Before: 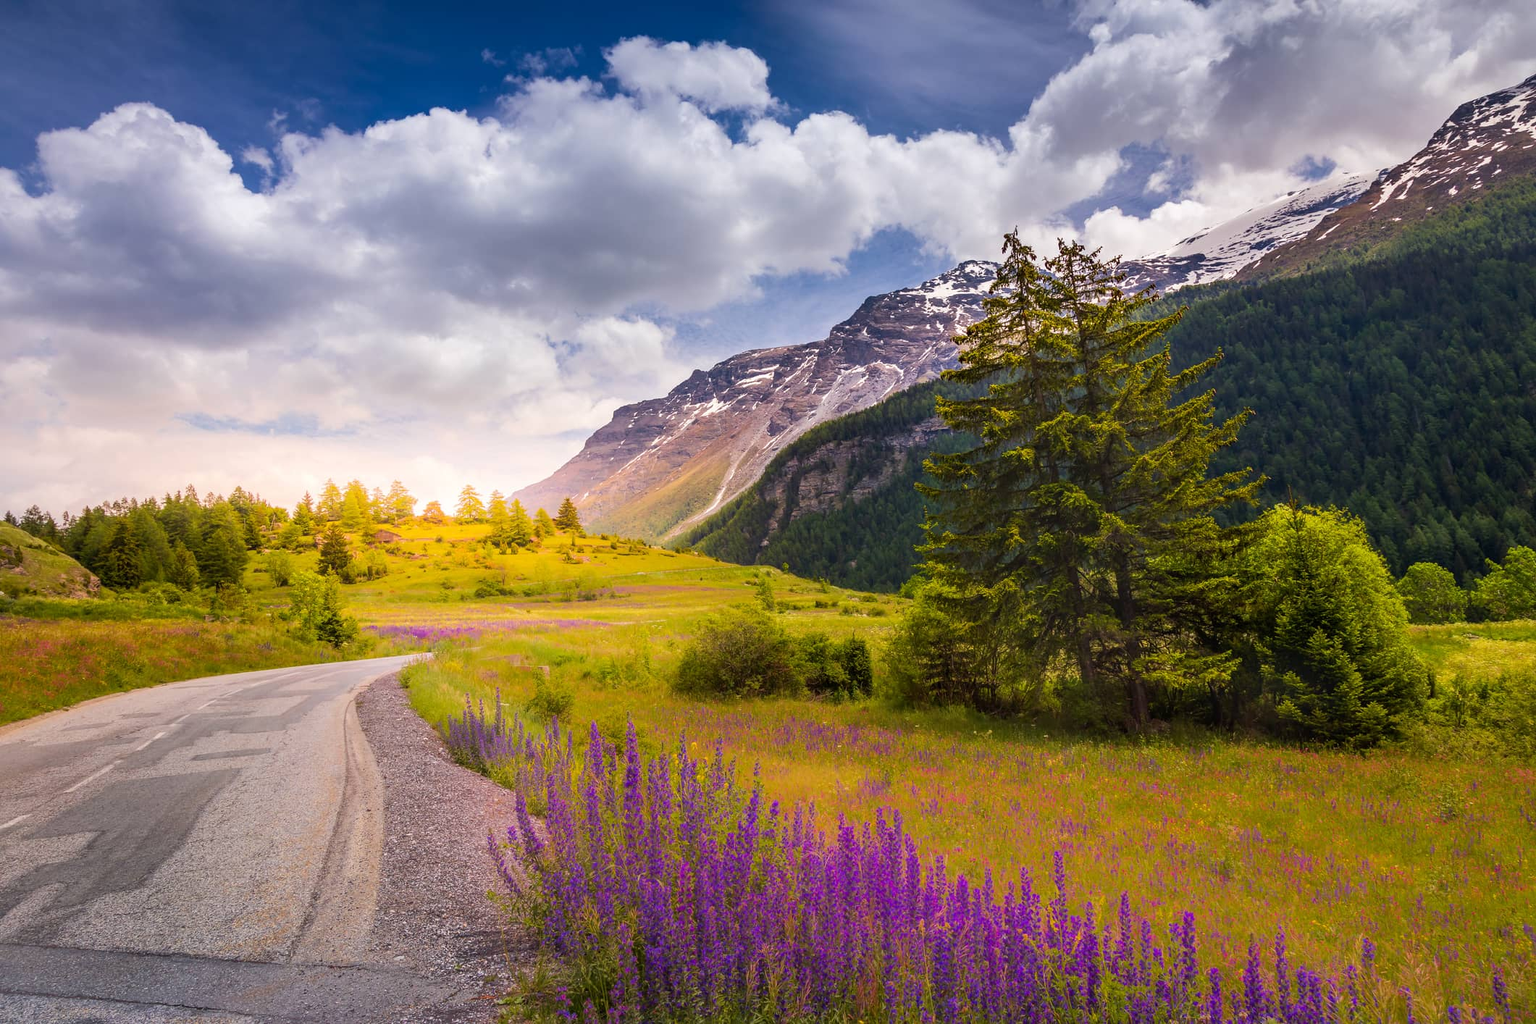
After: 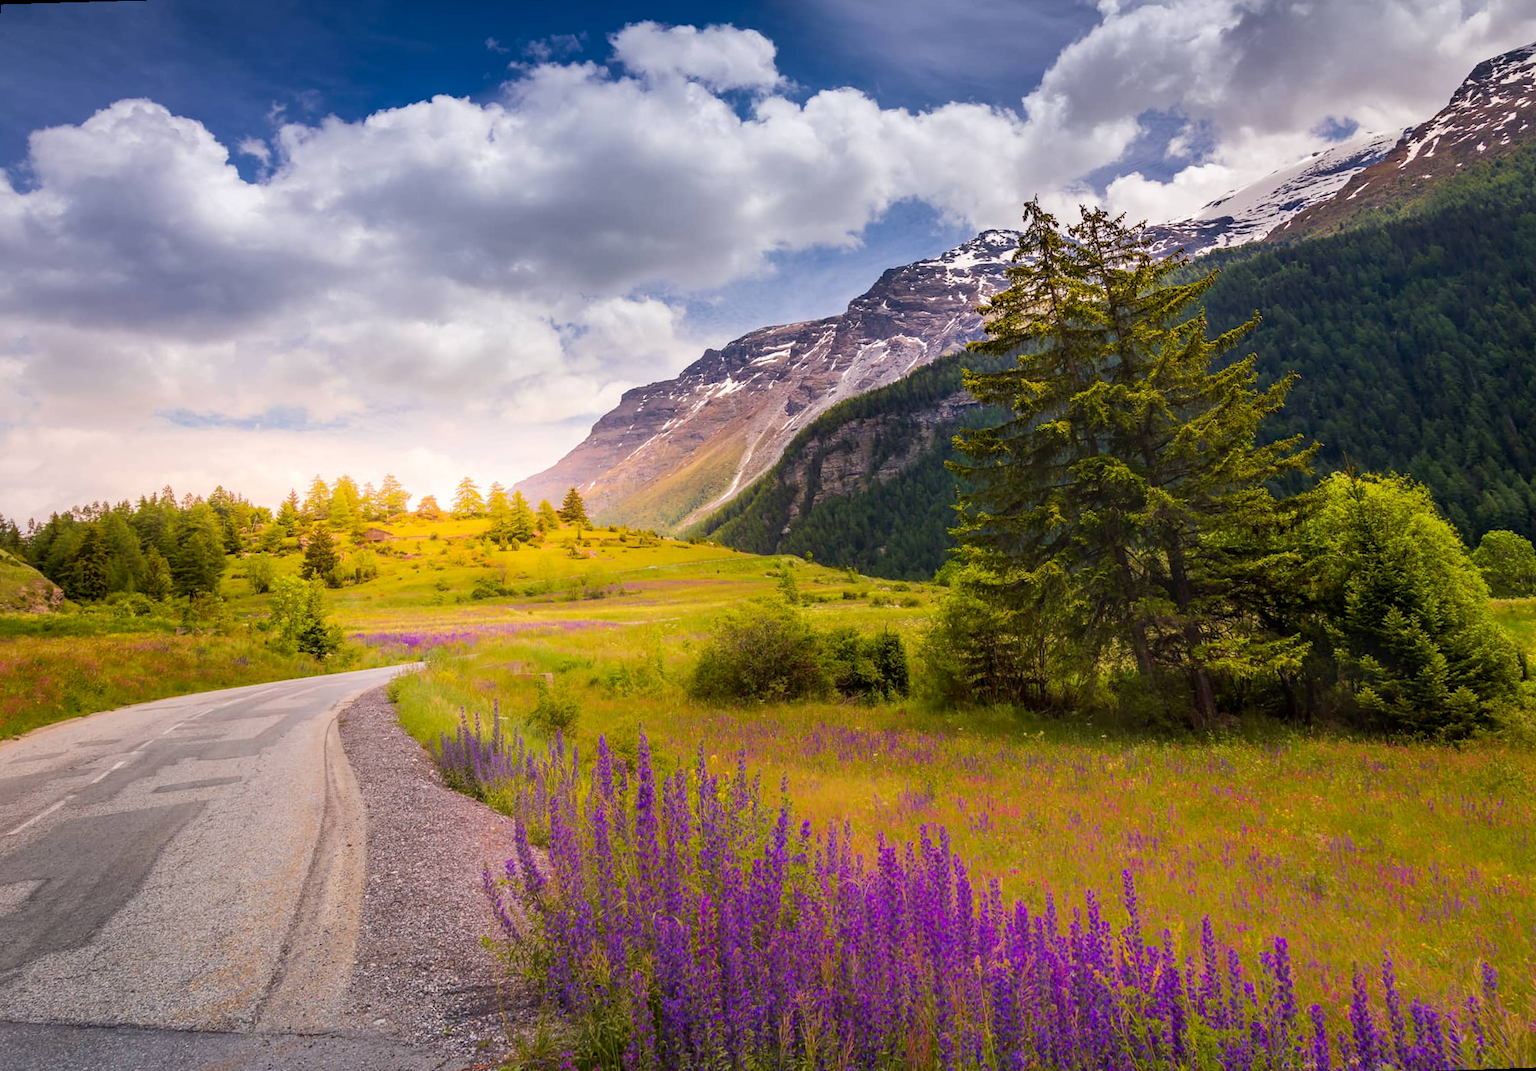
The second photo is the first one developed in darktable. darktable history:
exposure: black level correction 0.002, compensate highlight preservation false
rotate and perspective: rotation -1.68°, lens shift (vertical) -0.146, crop left 0.049, crop right 0.912, crop top 0.032, crop bottom 0.96
